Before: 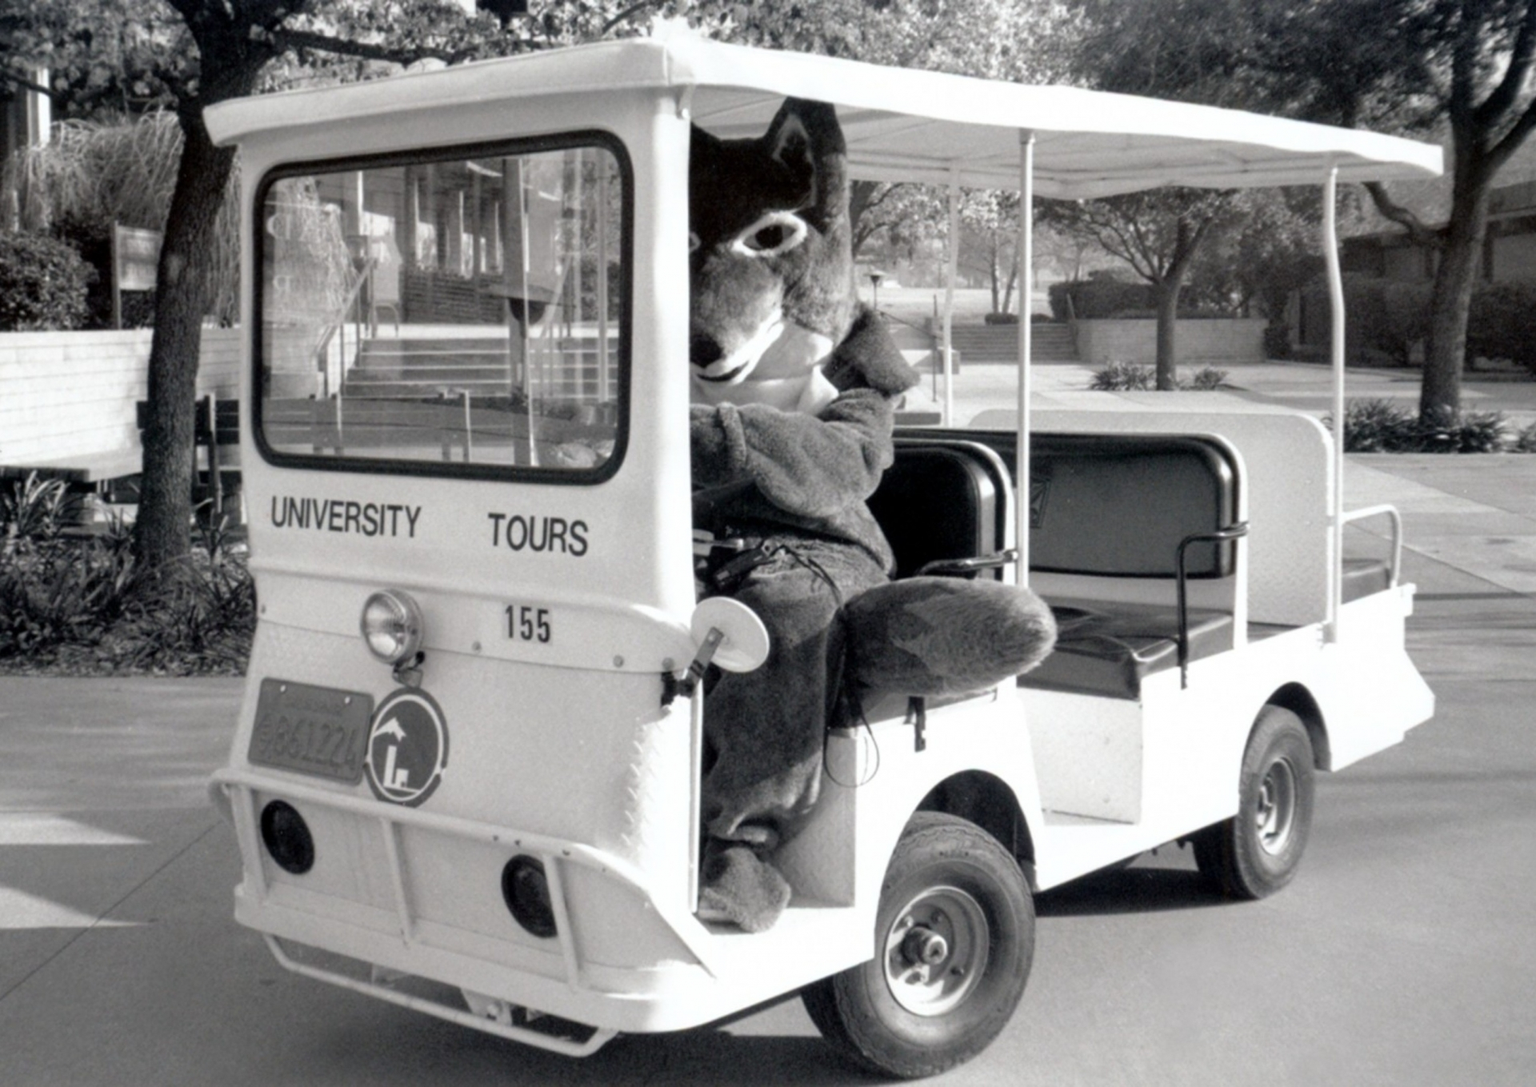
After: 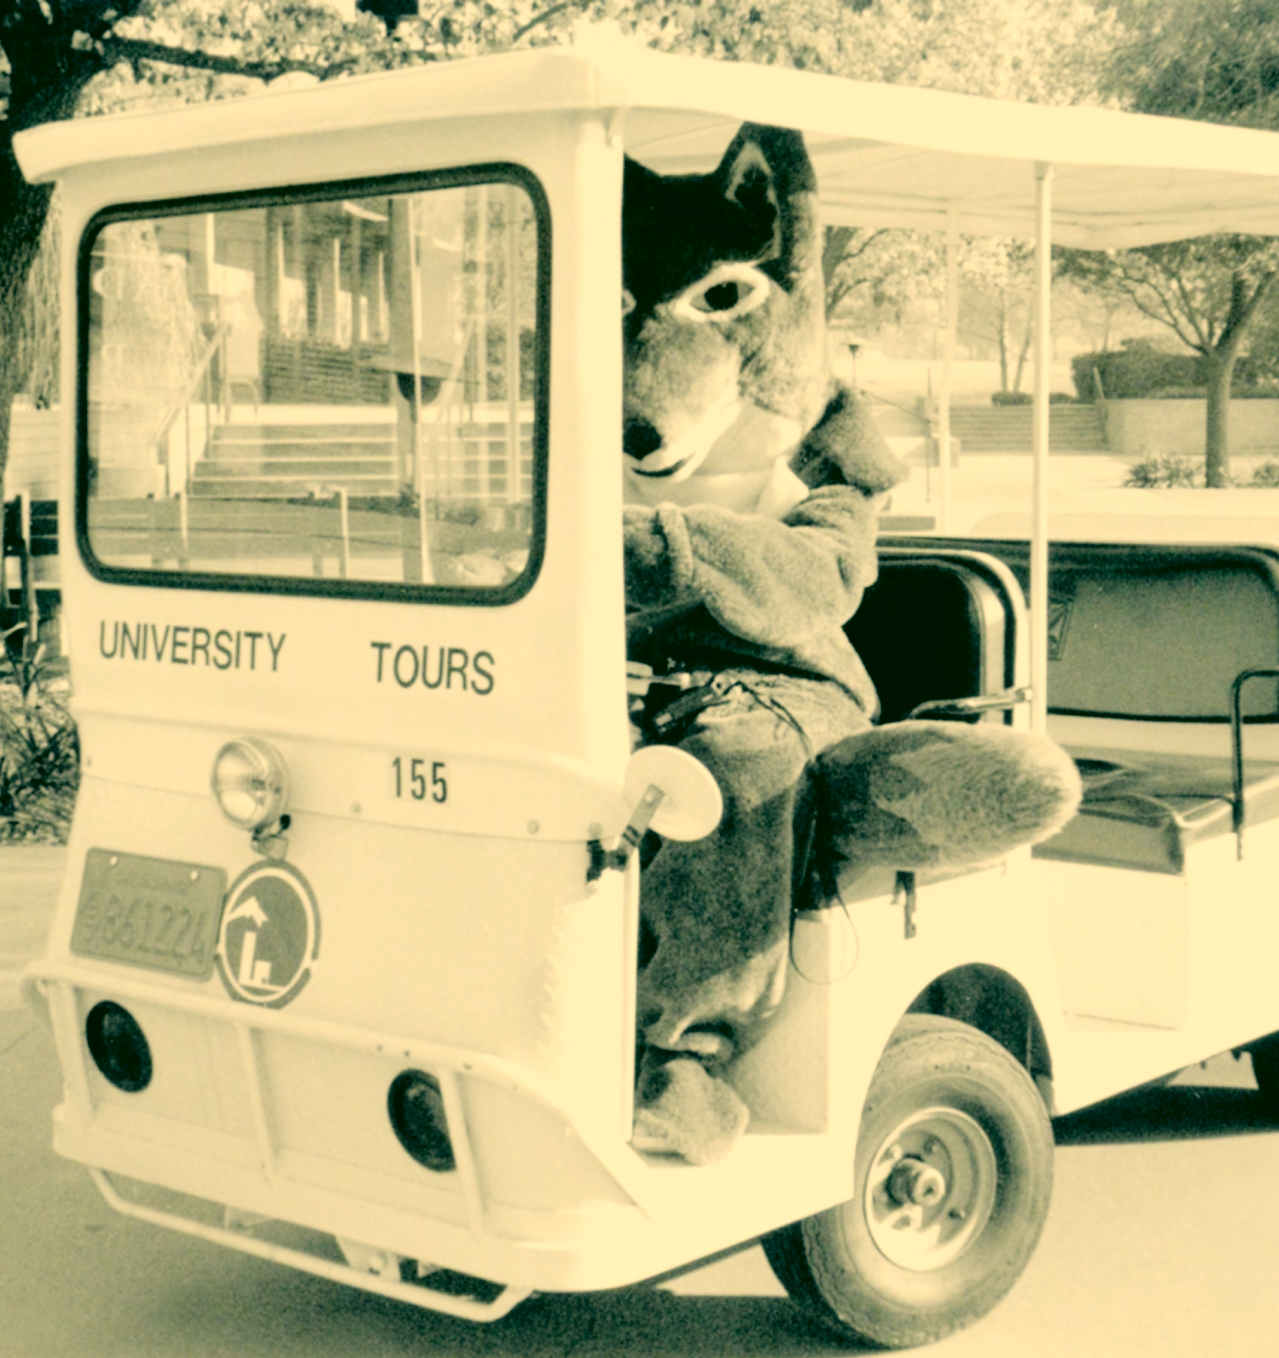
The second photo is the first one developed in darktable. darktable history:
crop and rotate: left 12.549%, right 20.834%
filmic rgb: black relative exposure -7.09 EV, white relative exposure 5.34 EV, threshold 3 EV, hardness 3.02, enable highlight reconstruction true
tone equalizer: -8 EV -0.455 EV, -7 EV -0.375 EV, -6 EV -0.37 EV, -5 EV -0.249 EV, -3 EV 0.202 EV, -2 EV 0.36 EV, -1 EV 0.406 EV, +0 EV 0.426 EV
exposure: black level correction -0.002, exposure 1.335 EV, compensate exposure bias true, compensate highlight preservation false
color correction: highlights a* 5.66, highlights b* 33.34, shadows a* -25.27, shadows b* 3.84
